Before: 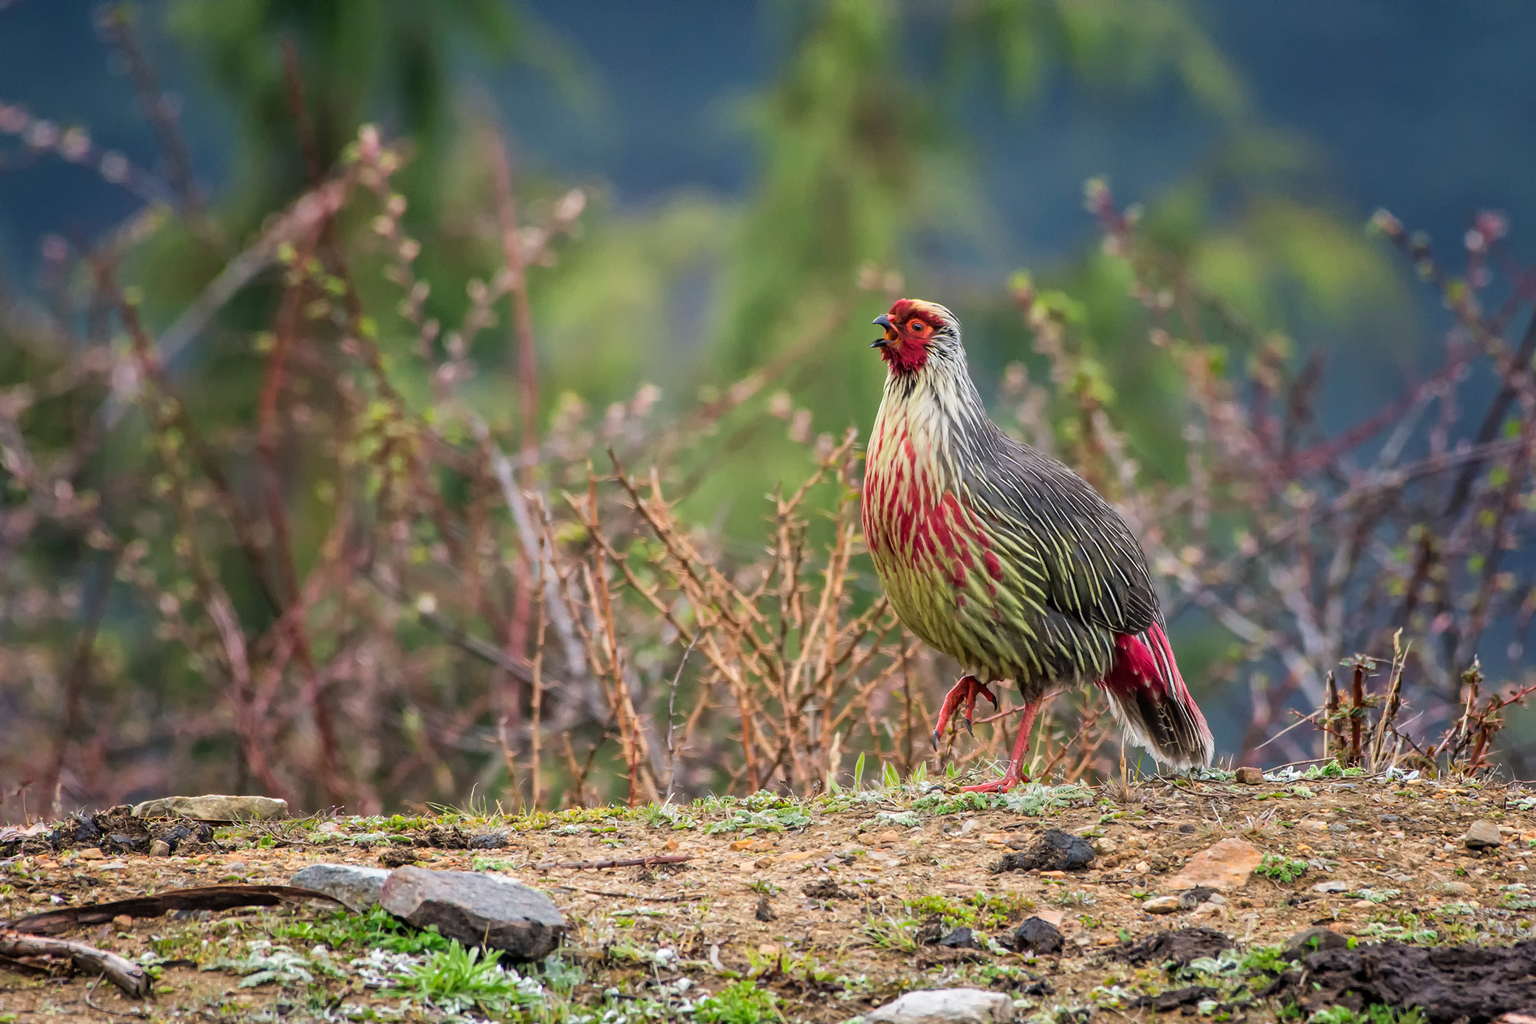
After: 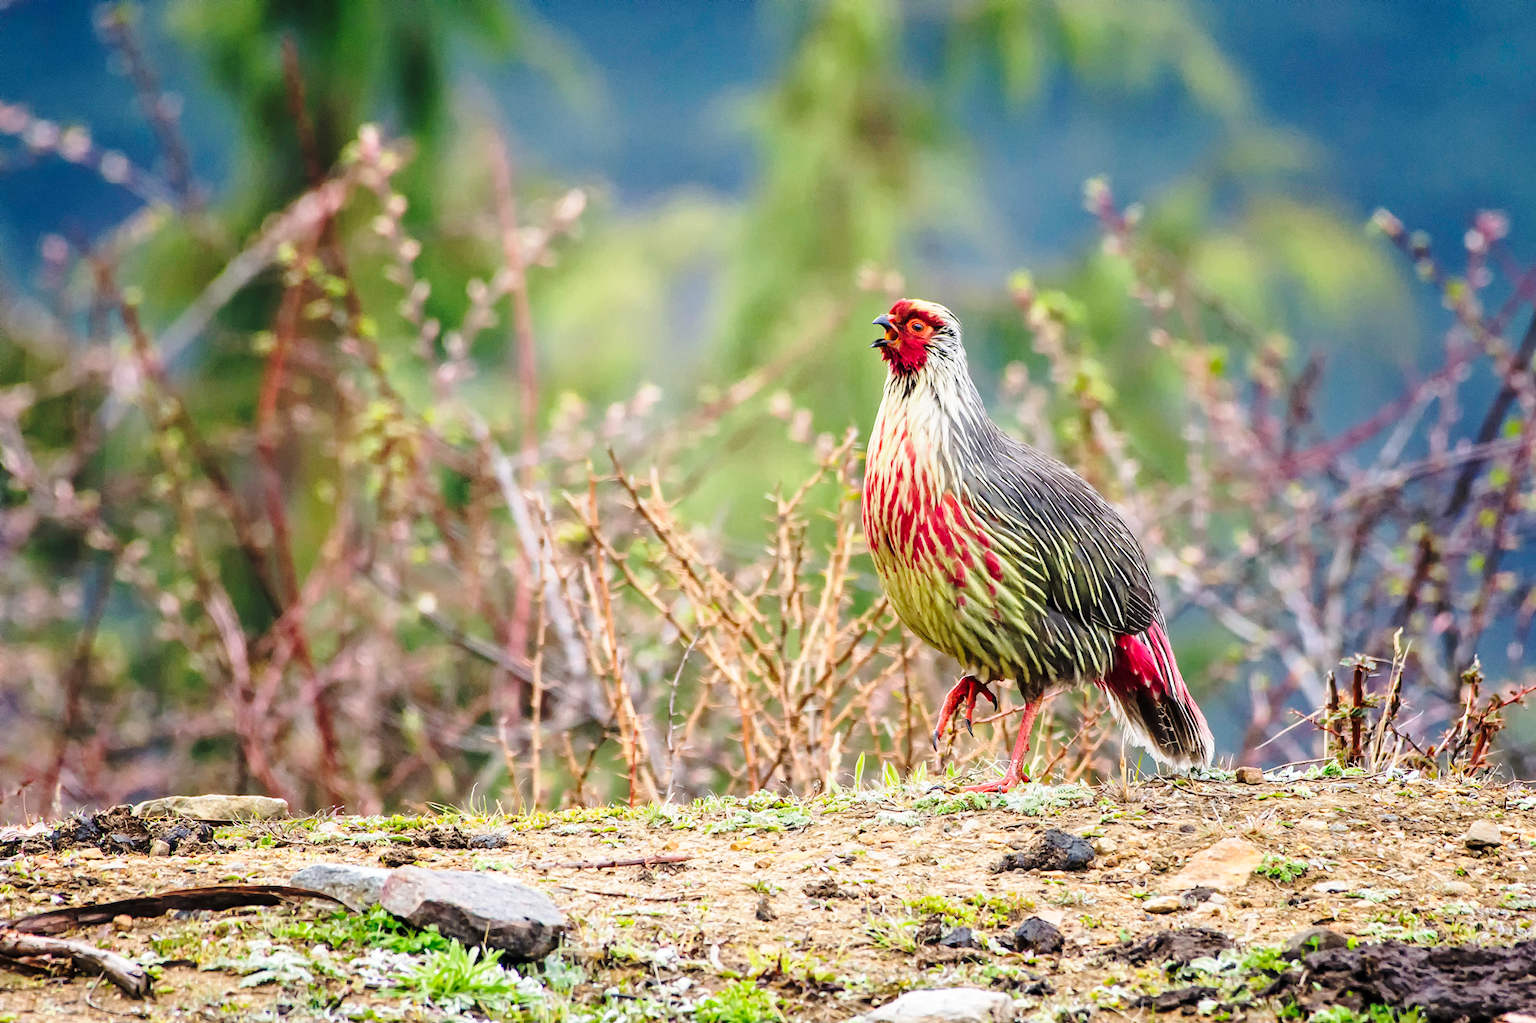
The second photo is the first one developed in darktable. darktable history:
base curve: curves: ch0 [(0, 0) (0.032, 0.037) (0.105, 0.228) (0.435, 0.76) (0.856, 0.983) (1, 1)], preserve colors none
